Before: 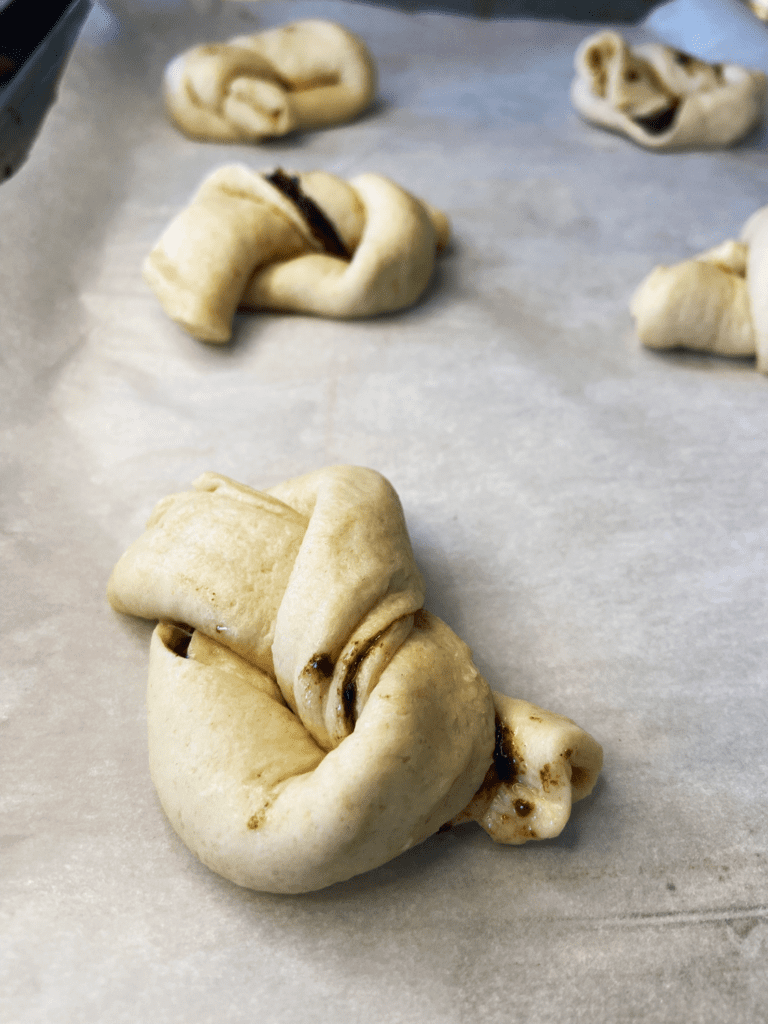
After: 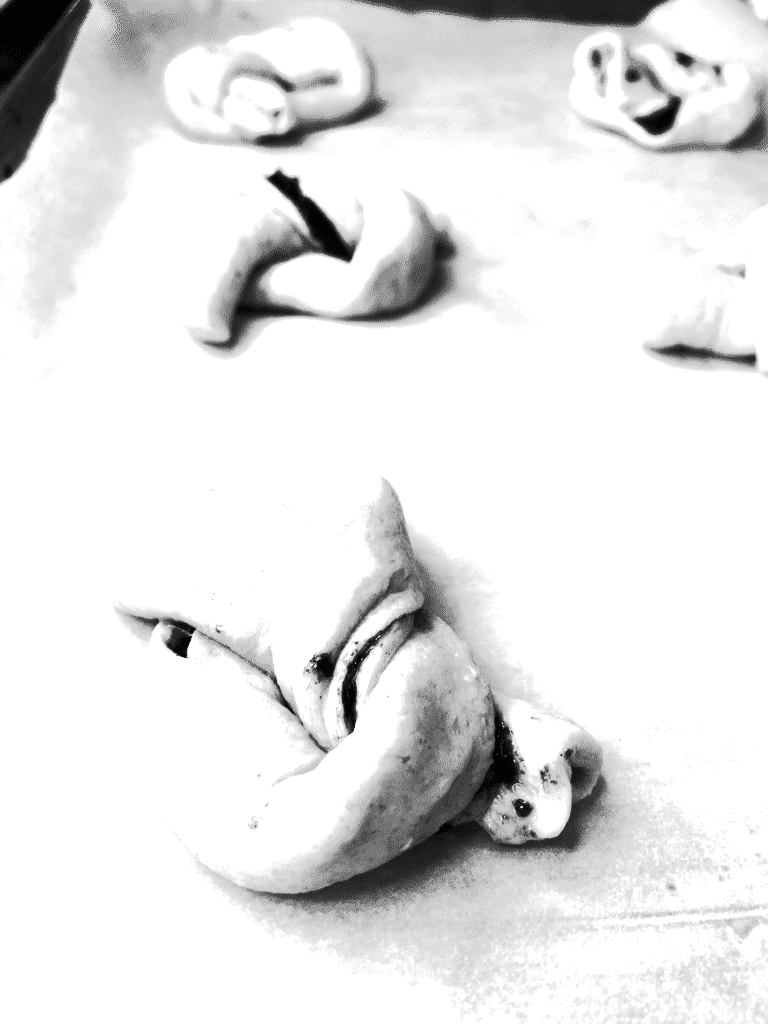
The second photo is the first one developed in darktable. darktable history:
color balance rgb: linear chroma grading › shadows -10%, linear chroma grading › global chroma 20%, perceptual saturation grading › global saturation 15%, perceptual brilliance grading › global brilliance 30%, perceptual brilliance grading › highlights 12%, perceptual brilliance grading › mid-tones 24%, global vibrance 20%
monochrome: on, module defaults
tone curve: curves: ch0 [(0, 0) (0.003, 0.002) (0.011, 0.004) (0.025, 0.005) (0.044, 0.009) (0.069, 0.013) (0.1, 0.017) (0.136, 0.036) (0.177, 0.066) (0.224, 0.102) (0.277, 0.143) (0.335, 0.197) (0.399, 0.268) (0.468, 0.389) (0.543, 0.549) (0.623, 0.714) (0.709, 0.801) (0.801, 0.854) (0.898, 0.9) (1, 1)], preserve colors none
